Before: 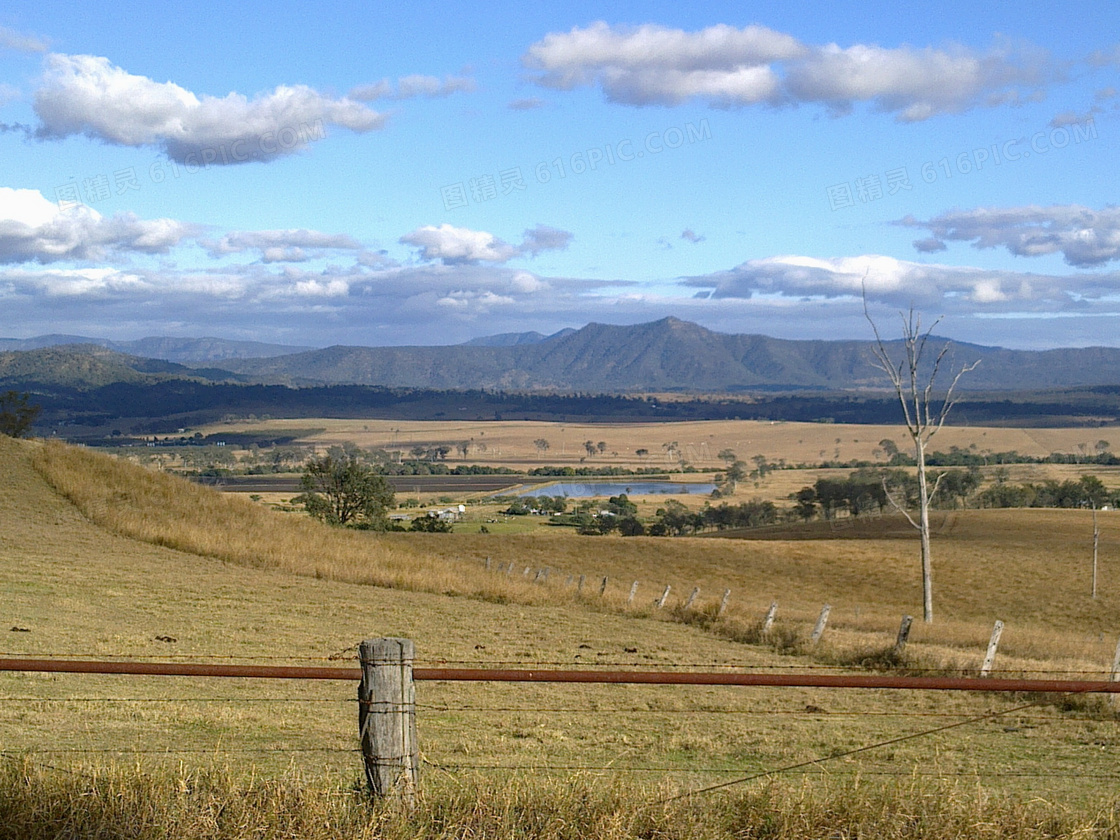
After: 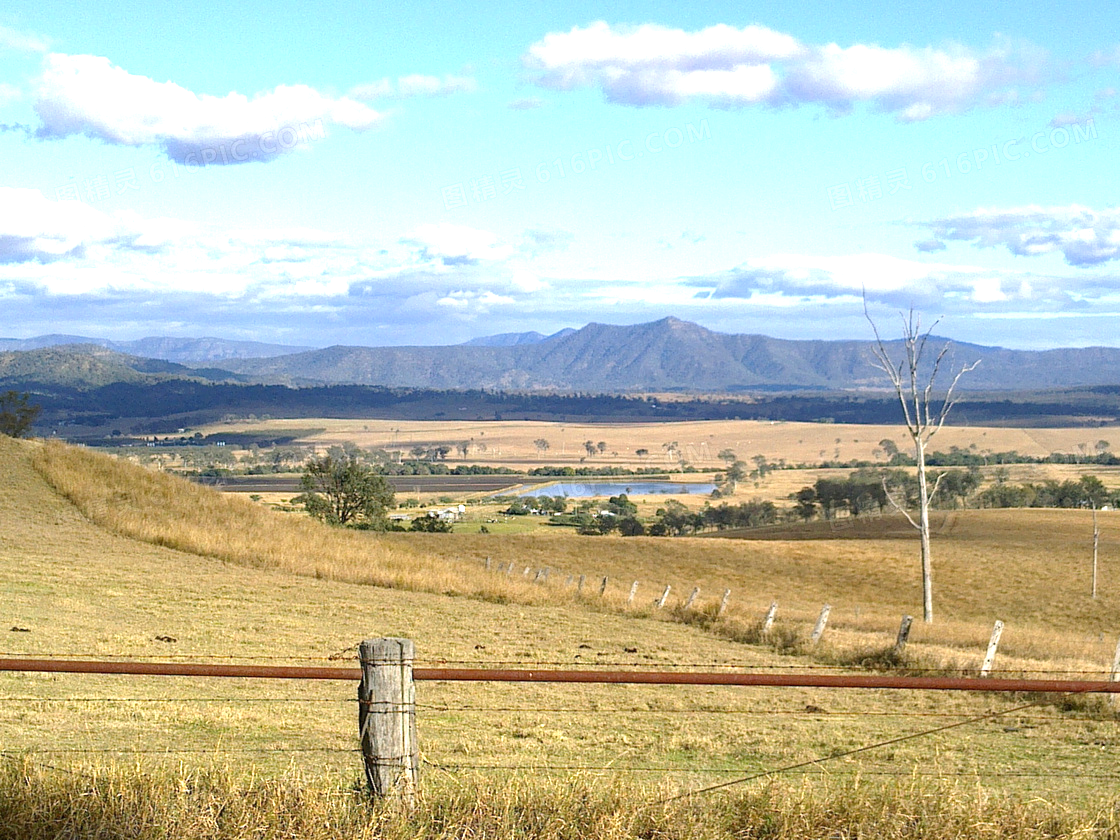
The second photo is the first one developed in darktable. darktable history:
exposure: exposure 0.944 EV, compensate highlight preservation false
